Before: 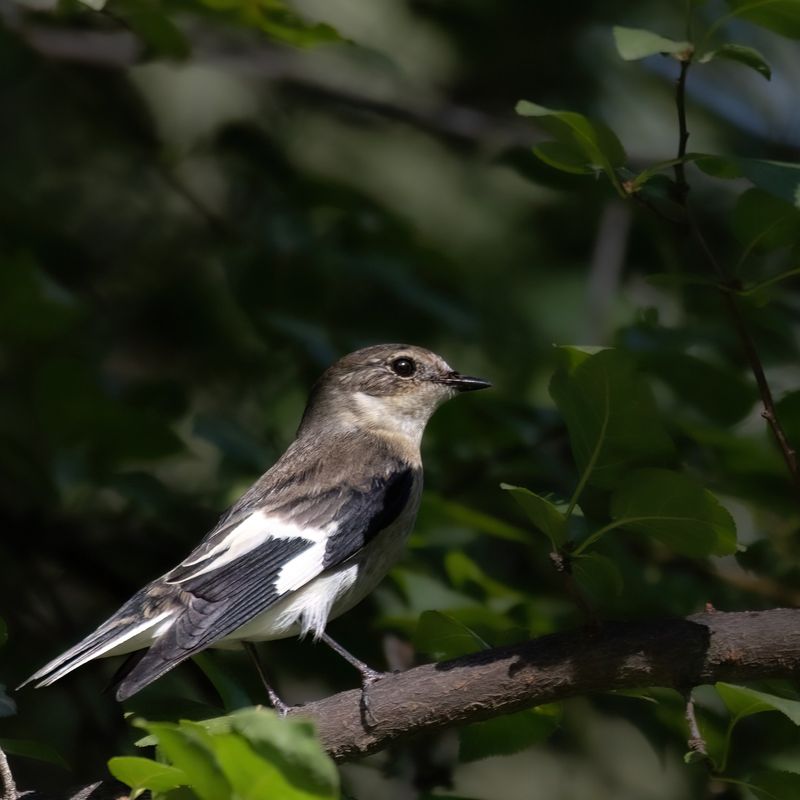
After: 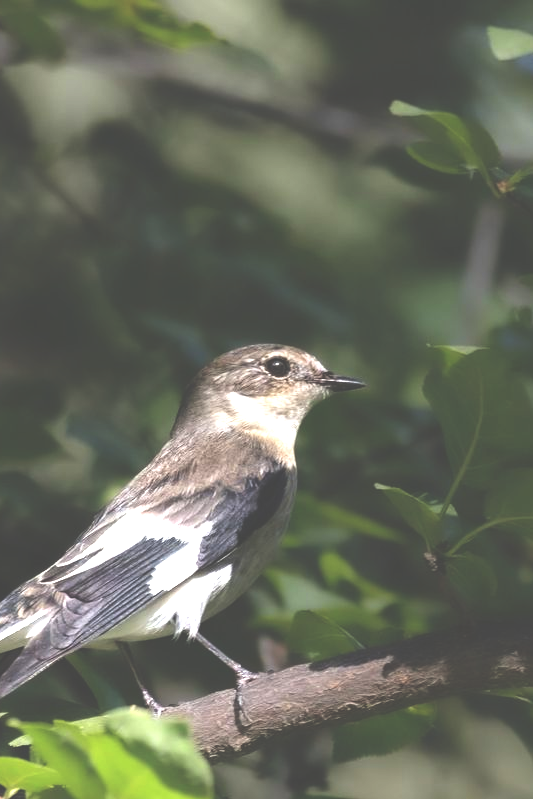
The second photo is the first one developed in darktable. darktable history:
exposure: black level correction -0.023, exposure 1.397 EV, compensate highlight preservation false
crop and rotate: left 15.754%, right 17.579%
